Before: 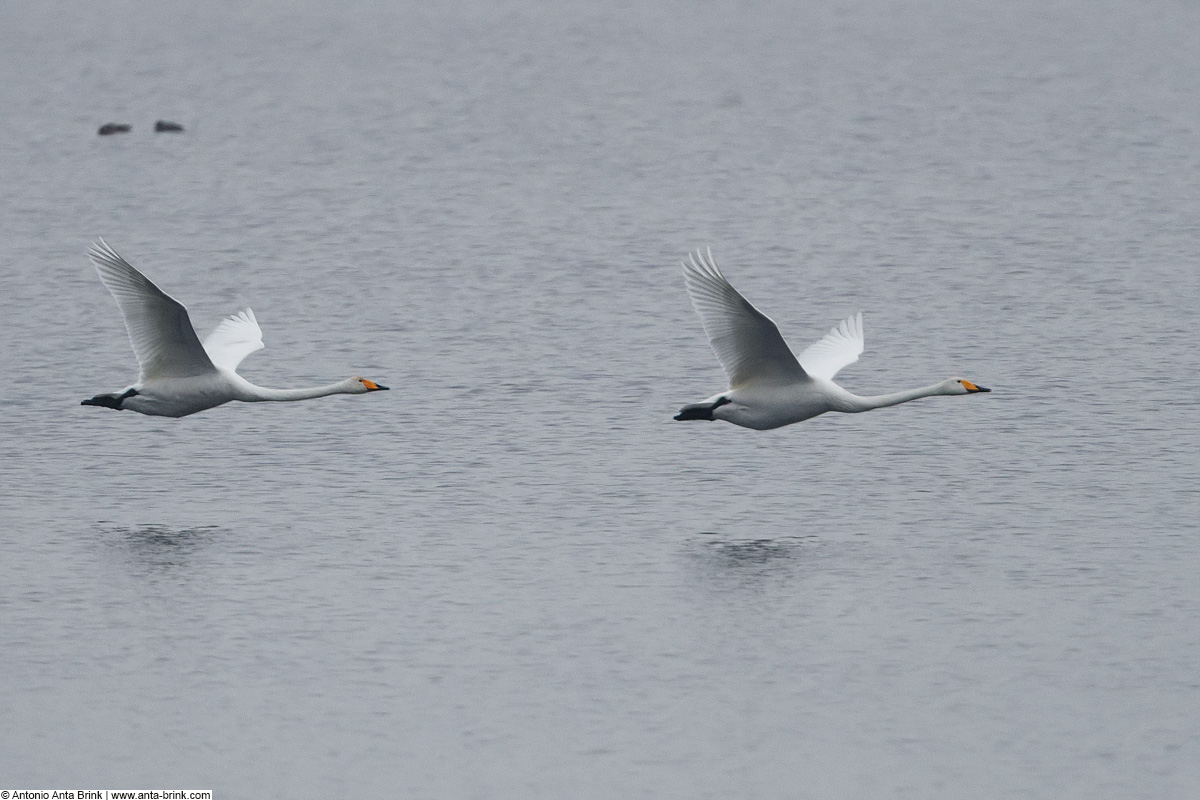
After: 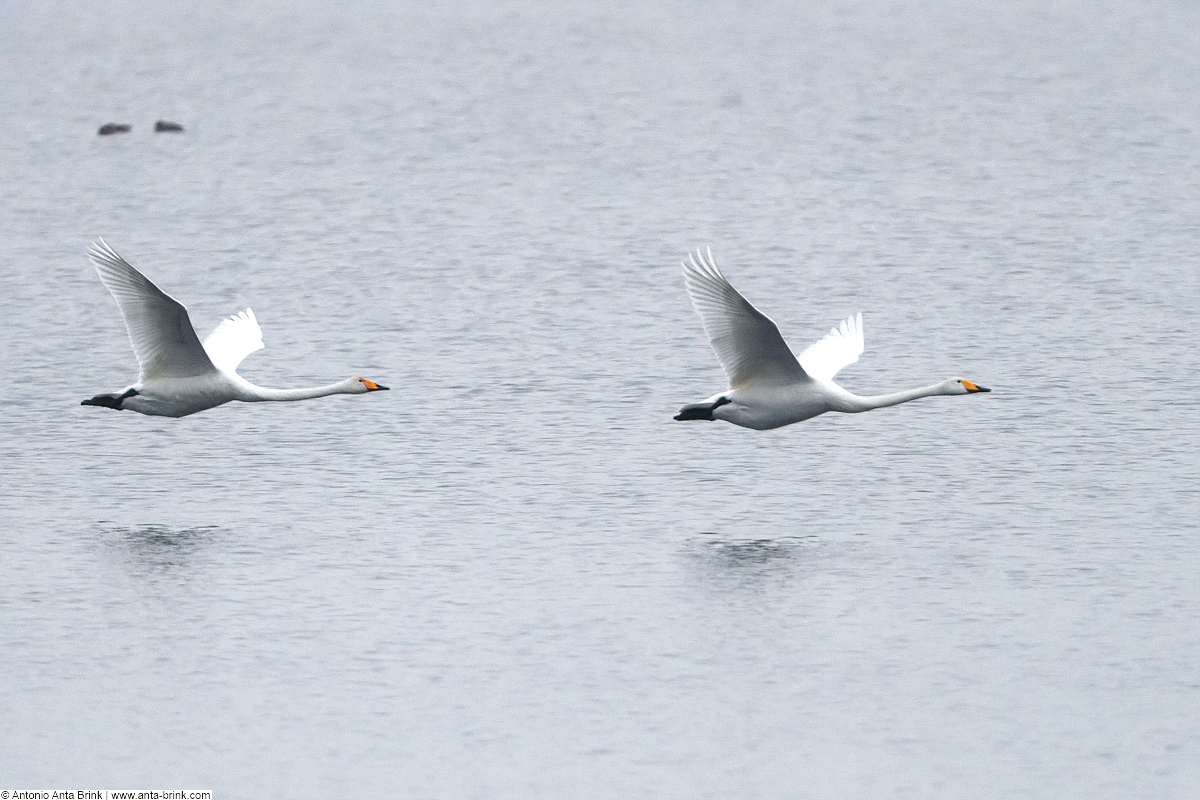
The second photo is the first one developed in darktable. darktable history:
tone equalizer: -8 EV -0.767 EV, -7 EV -0.668 EV, -6 EV -0.597 EV, -5 EV -0.367 EV, -3 EV 0.371 EV, -2 EV 0.6 EV, -1 EV 0.678 EV, +0 EV 0.721 EV, smoothing 1
